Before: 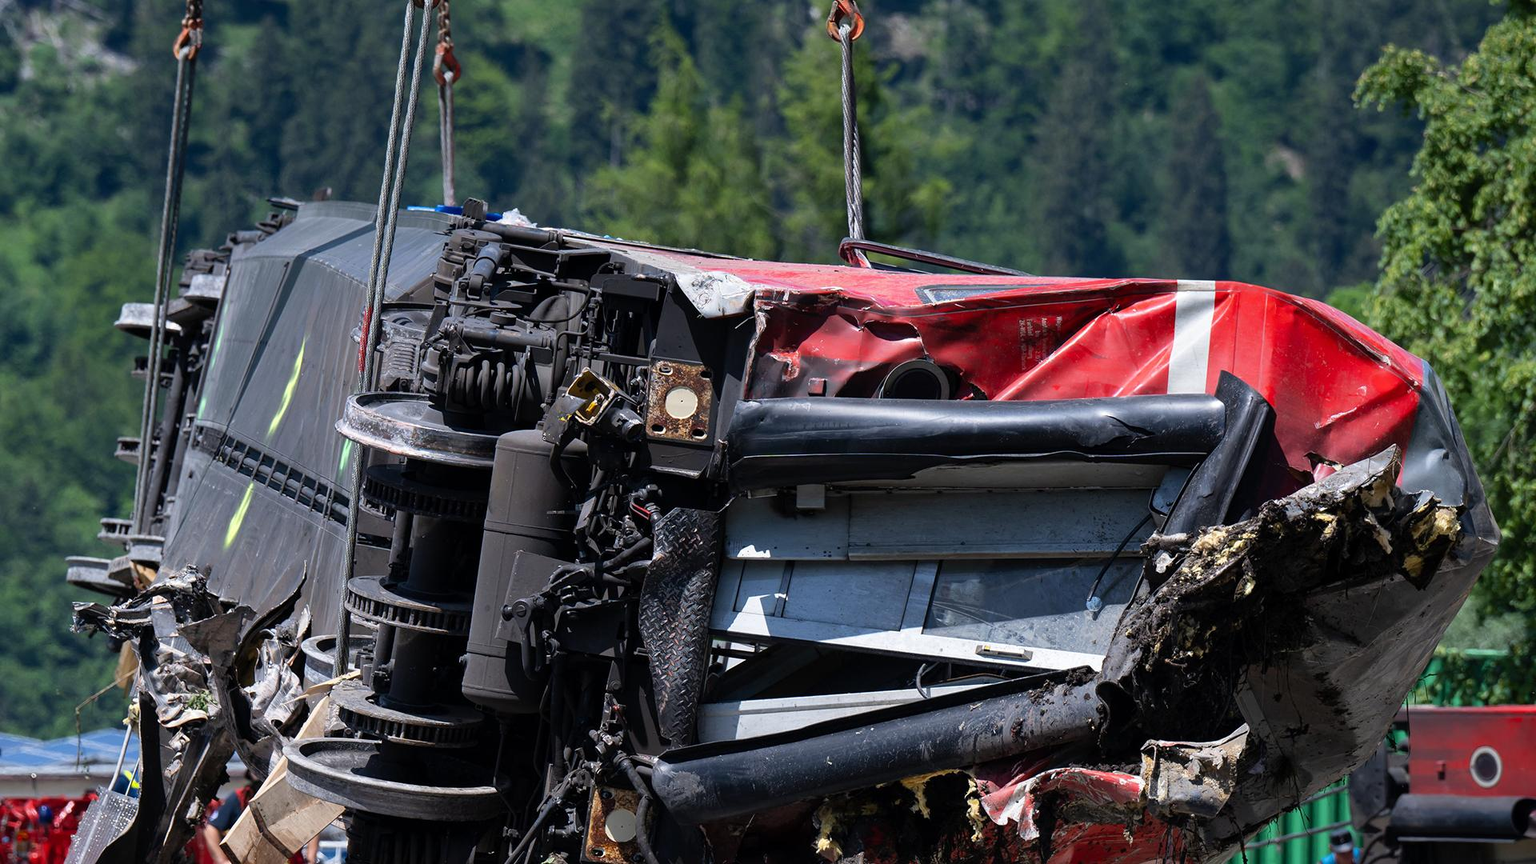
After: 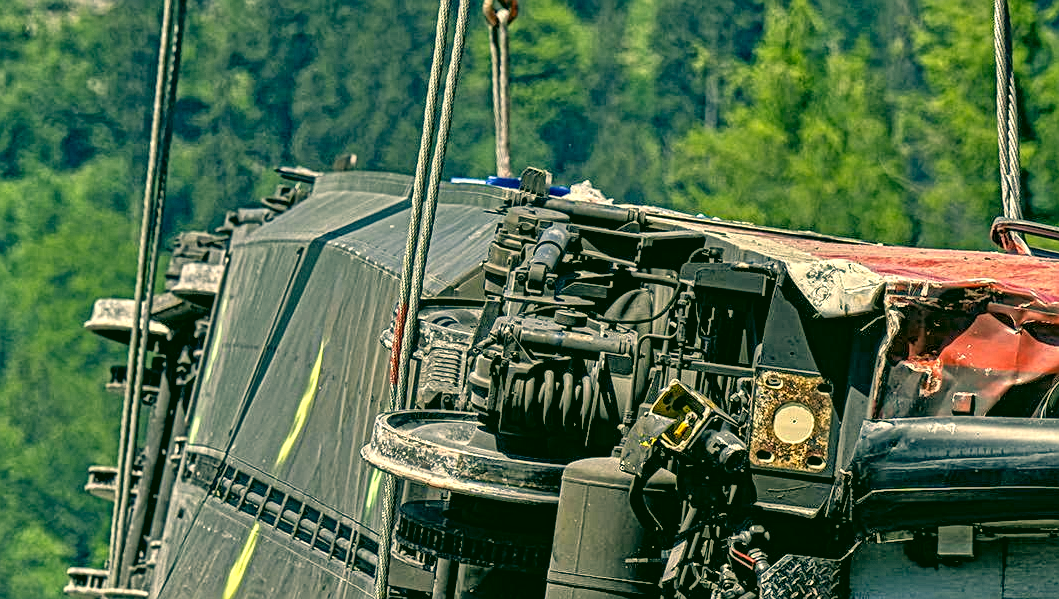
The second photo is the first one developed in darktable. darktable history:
color correction: highlights a* 5.63, highlights b* 33.67, shadows a* -25.32, shadows b* 4
crop and rotate: left 3.038%, top 7.502%, right 41.779%, bottom 37.005%
tone equalizer: -7 EV 0.142 EV, -6 EV 0.619 EV, -5 EV 1.18 EV, -4 EV 1.32 EV, -3 EV 1.12 EV, -2 EV 0.6 EV, -1 EV 0.147 EV
local contrast: mode bilateral grid, contrast 20, coarseness 3, detail 298%, midtone range 0.2
